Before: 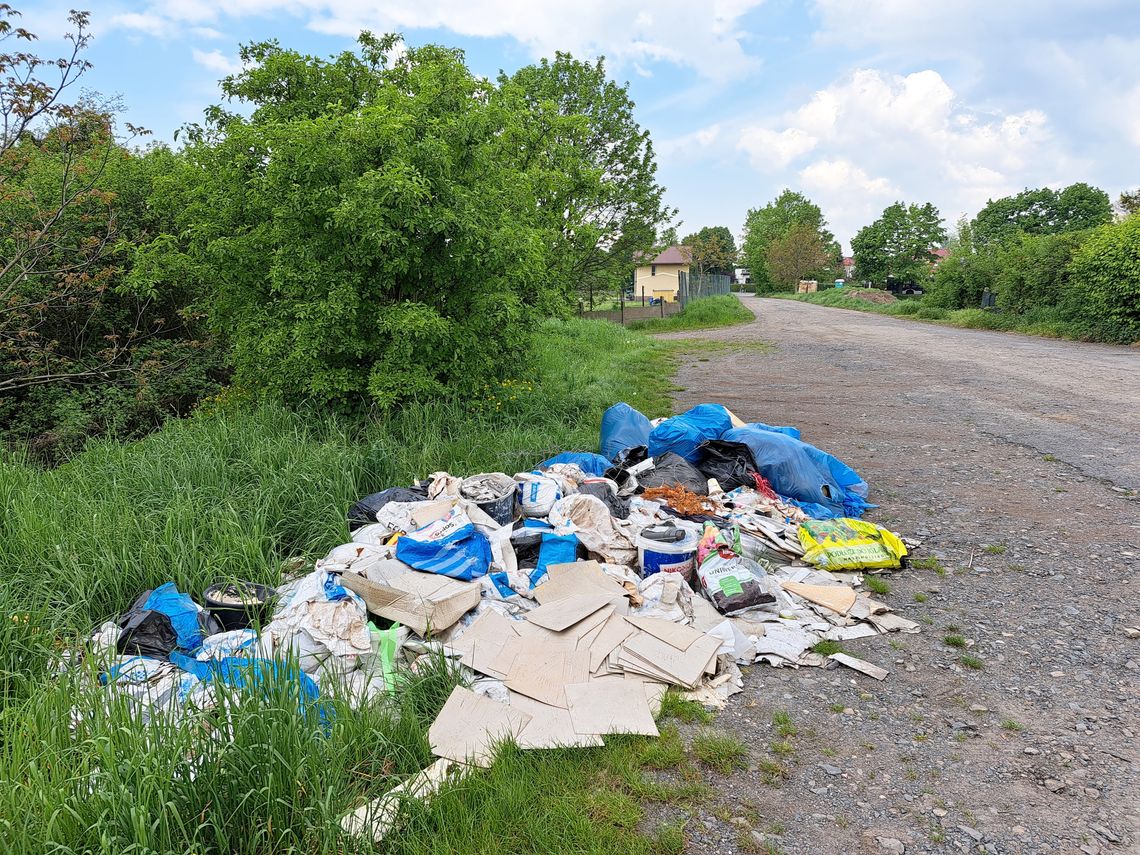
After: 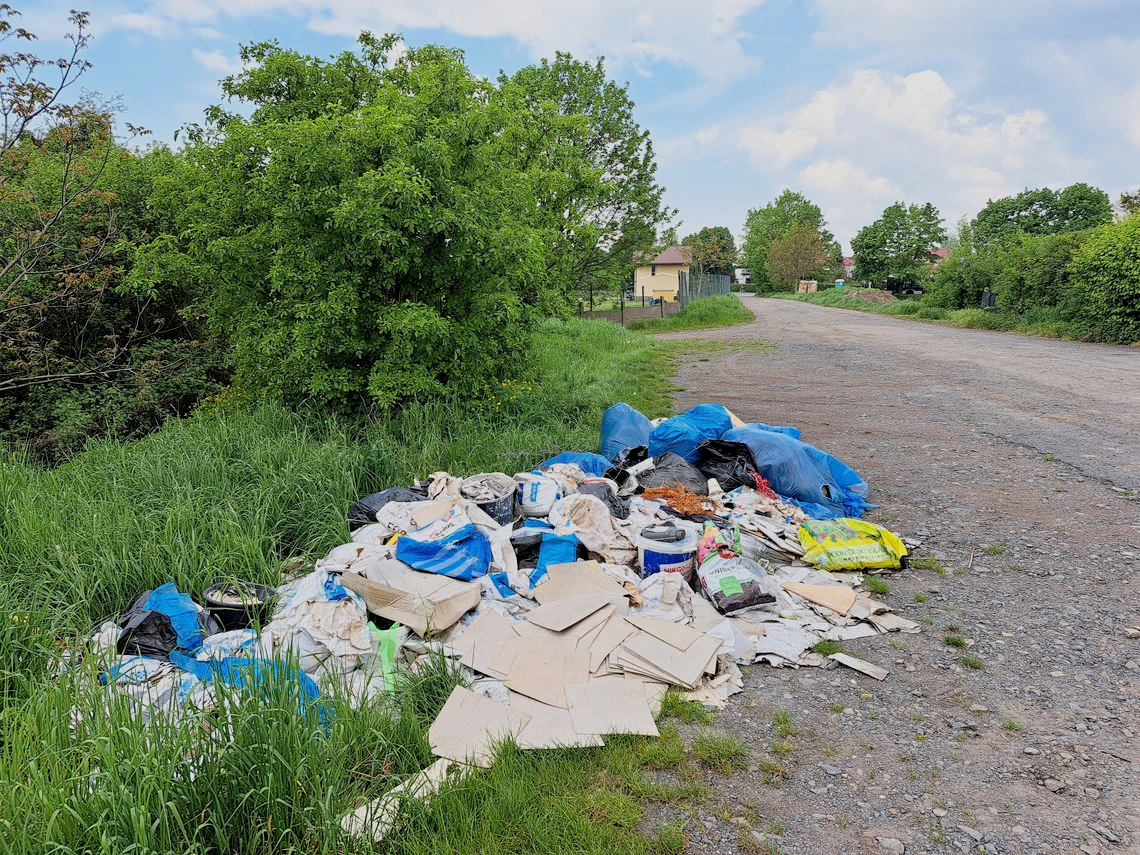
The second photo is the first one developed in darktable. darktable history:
filmic rgb: middle gray luminance 18.39%, black relative exposure -11.1 EV, white relative exposure 3.74 EV, target black luminance 0%, hardness 5.82, latitude 57.65%, contrast 0.964, shadows ↔ highlights balance 49.19%, color science v6 (2022)
exposure: compensate exposure bias true, compensate highlight preservation false
